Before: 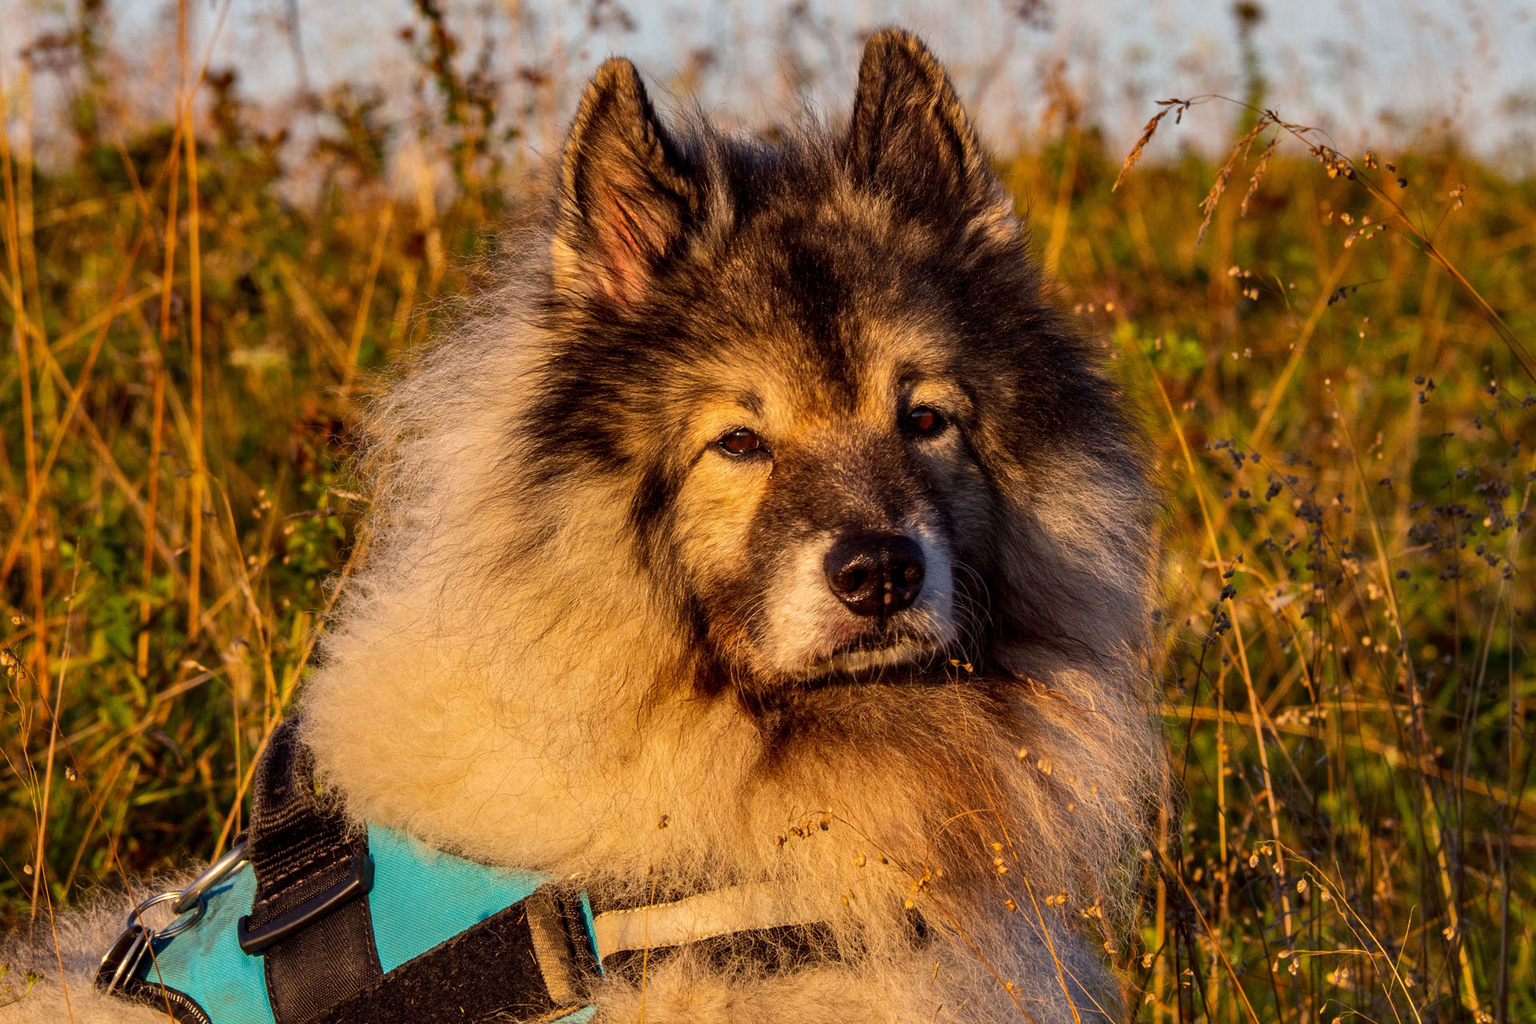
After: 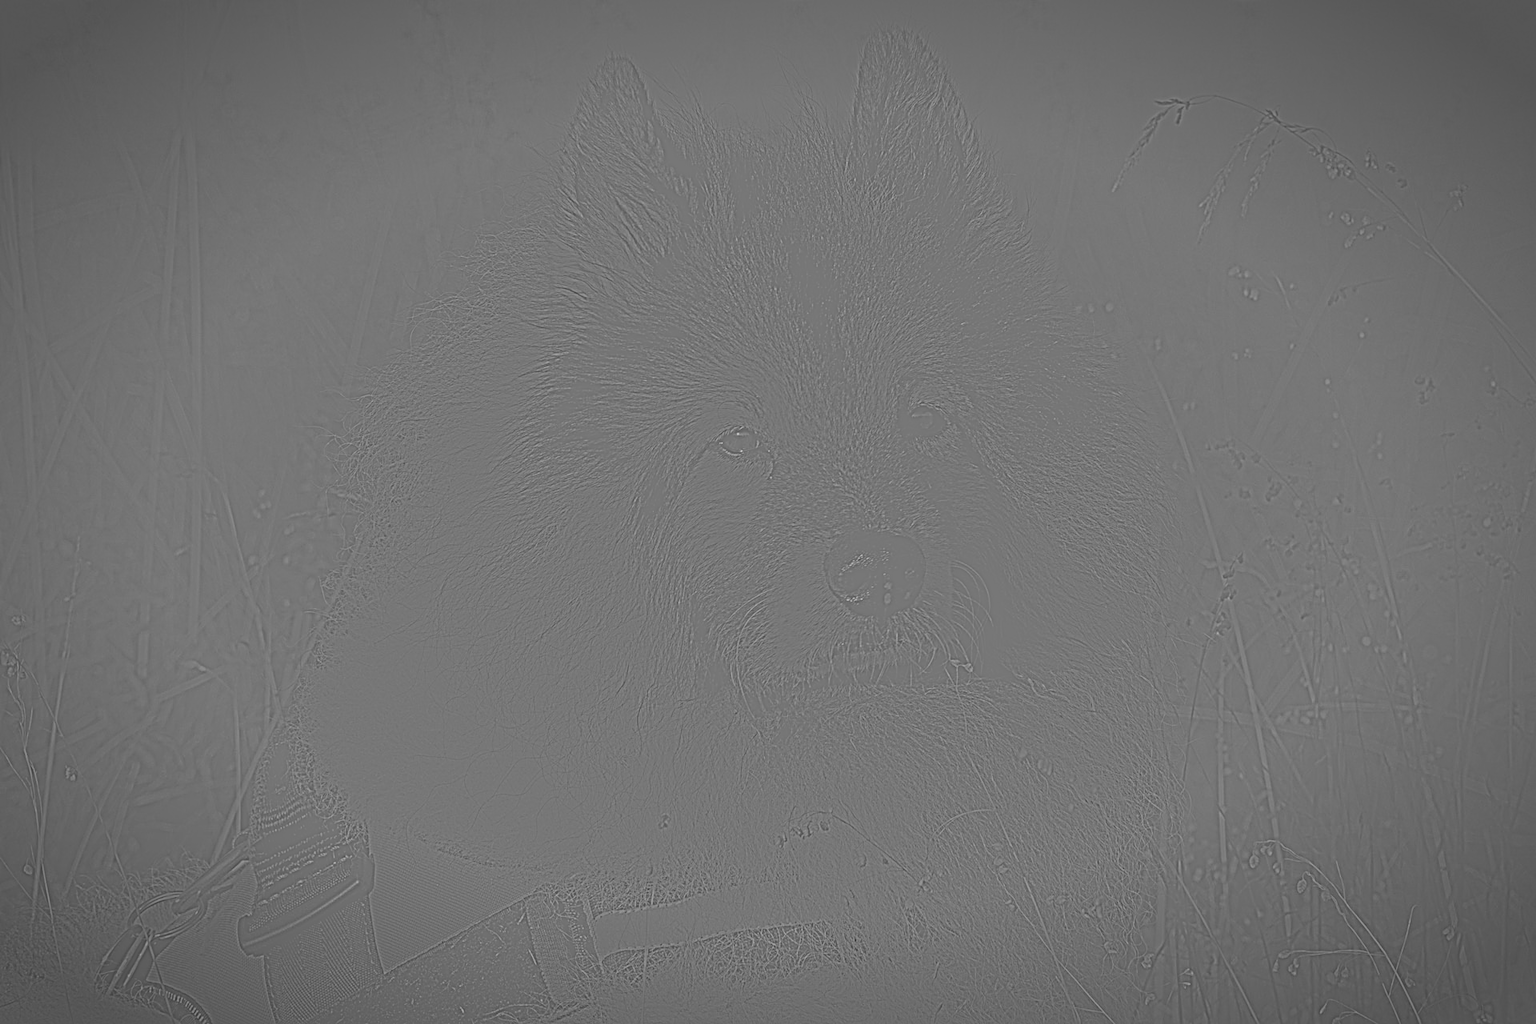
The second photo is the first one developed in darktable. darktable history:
highpass: sharpness 9.84%, contrast boost 9.94%
vignetting: automatic ratio true
sharpen: on, module defaults
